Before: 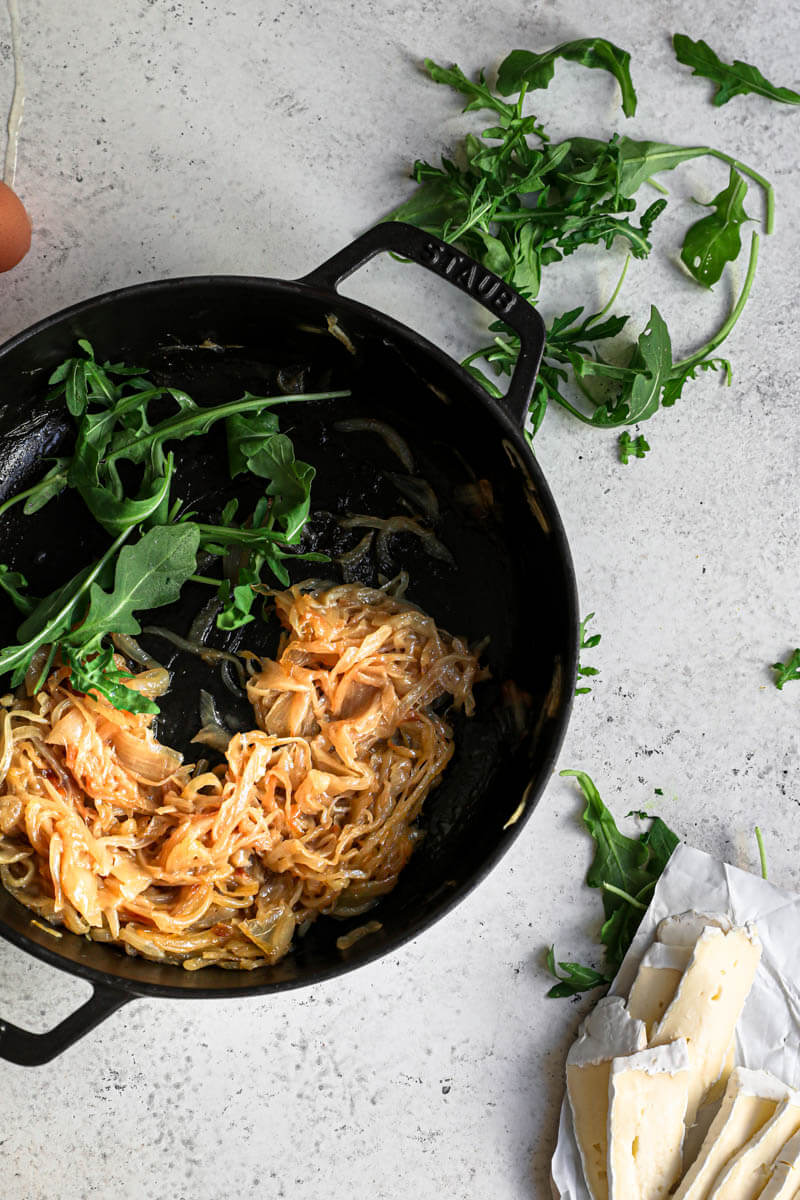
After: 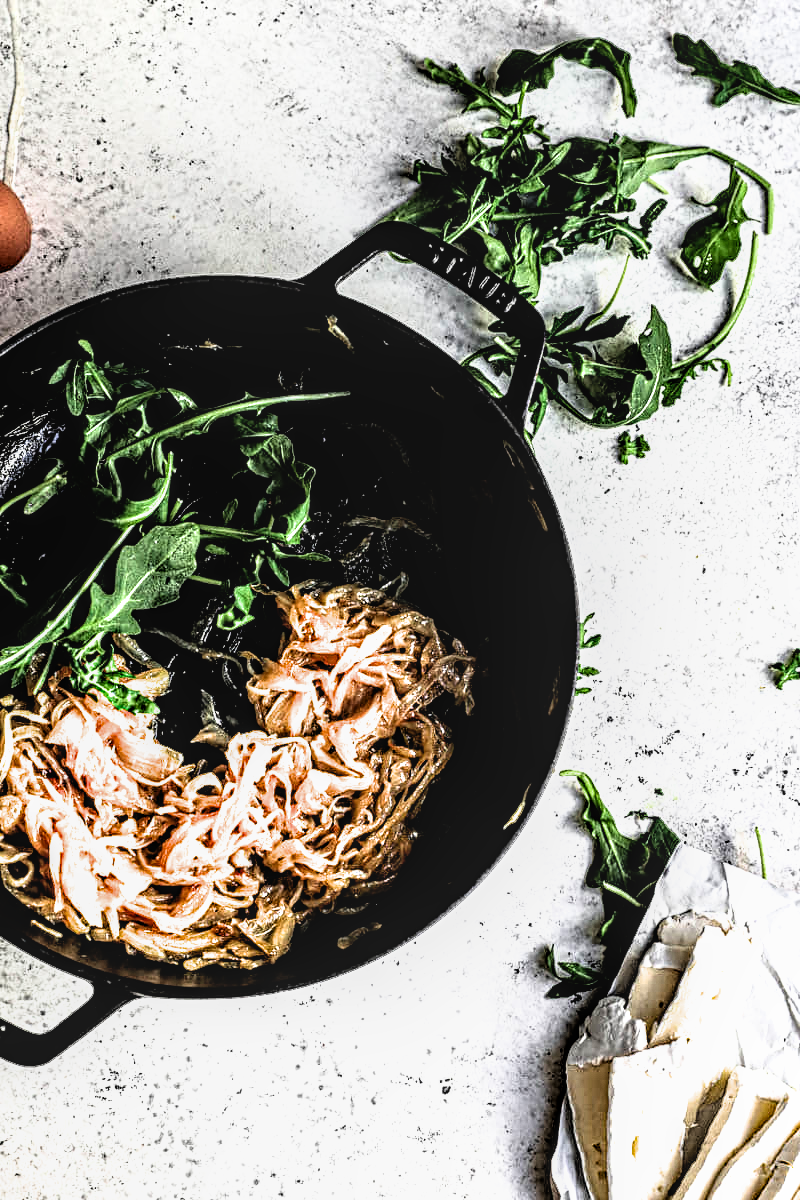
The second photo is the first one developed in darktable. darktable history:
local contrast: on, module defaults
tone equalizer: -8 EV -1.05 EV, -7 EV -1.01 EV, -6 EV -0.873 EV, -5 EV -0.556 EV, -3 EV 0.55 EV, -2 EV 0.879 EV, -1 EV 1 EV, +0 EV 1.06 EV, edges refinement/feathering 500, mask exposure compensation -1.57 EV, preserve details no
contrast equalizer: octaves 7, y [[0.5, 0.542, 0.583, 0.625, 0.667, 0.708], [0.5 ×6], [0.5 ×6], [0 ×6], [0 ×6]]
filmic rgb: black relative exposure -4.95 EV, white relative exposure 2.84 EV, hardness 3.71
